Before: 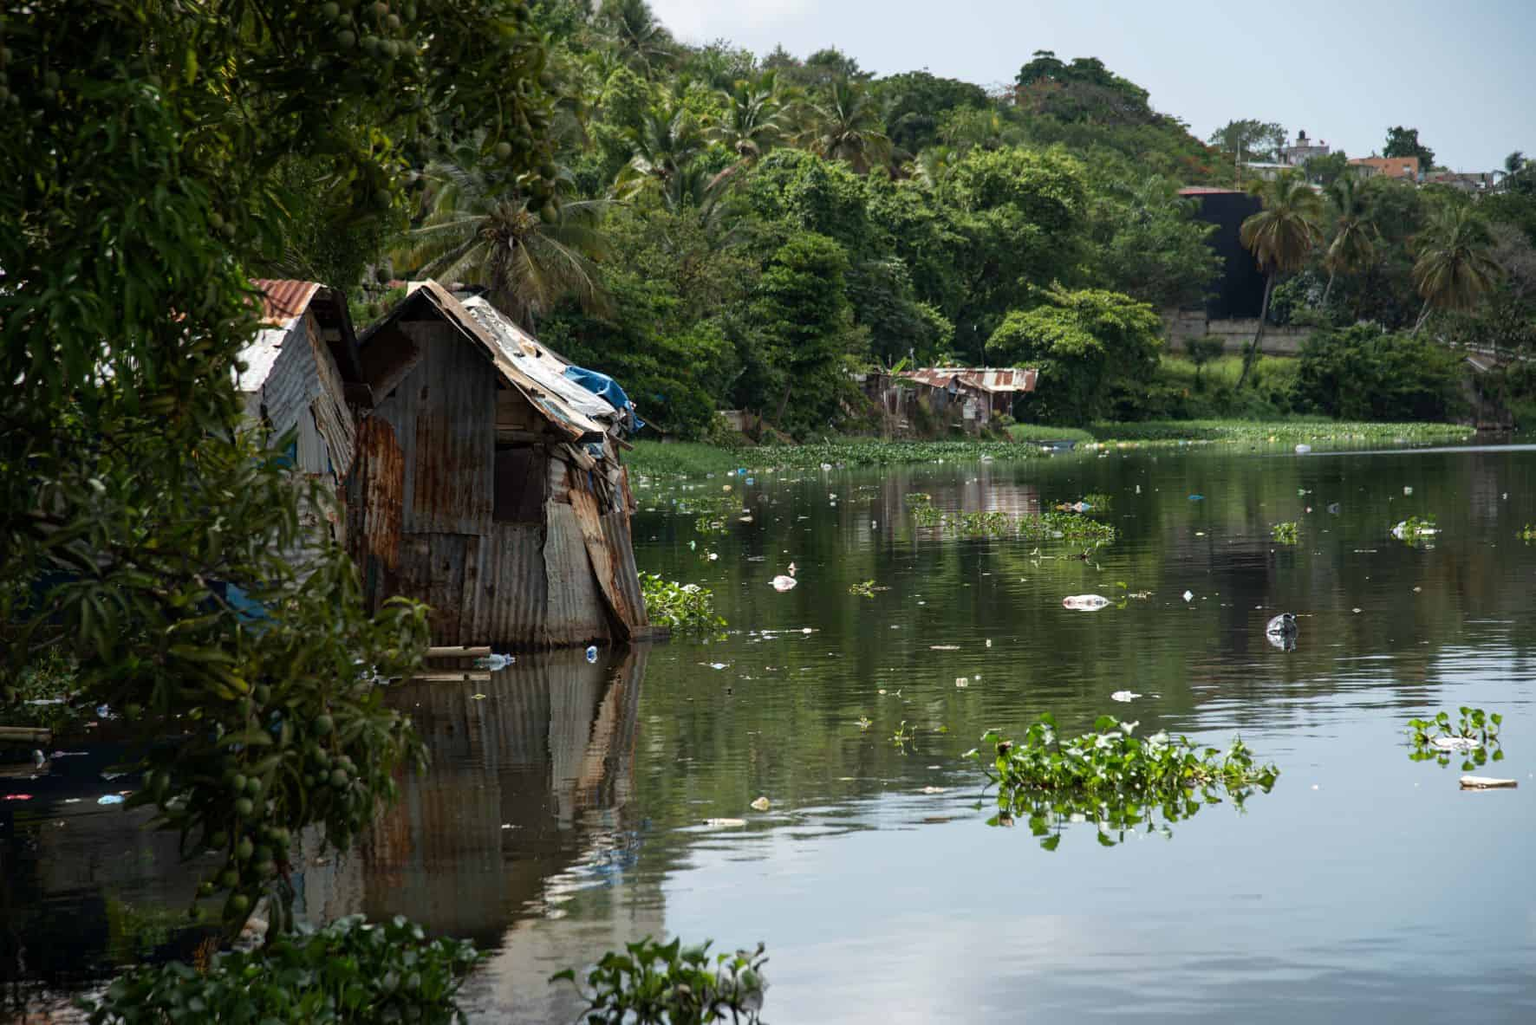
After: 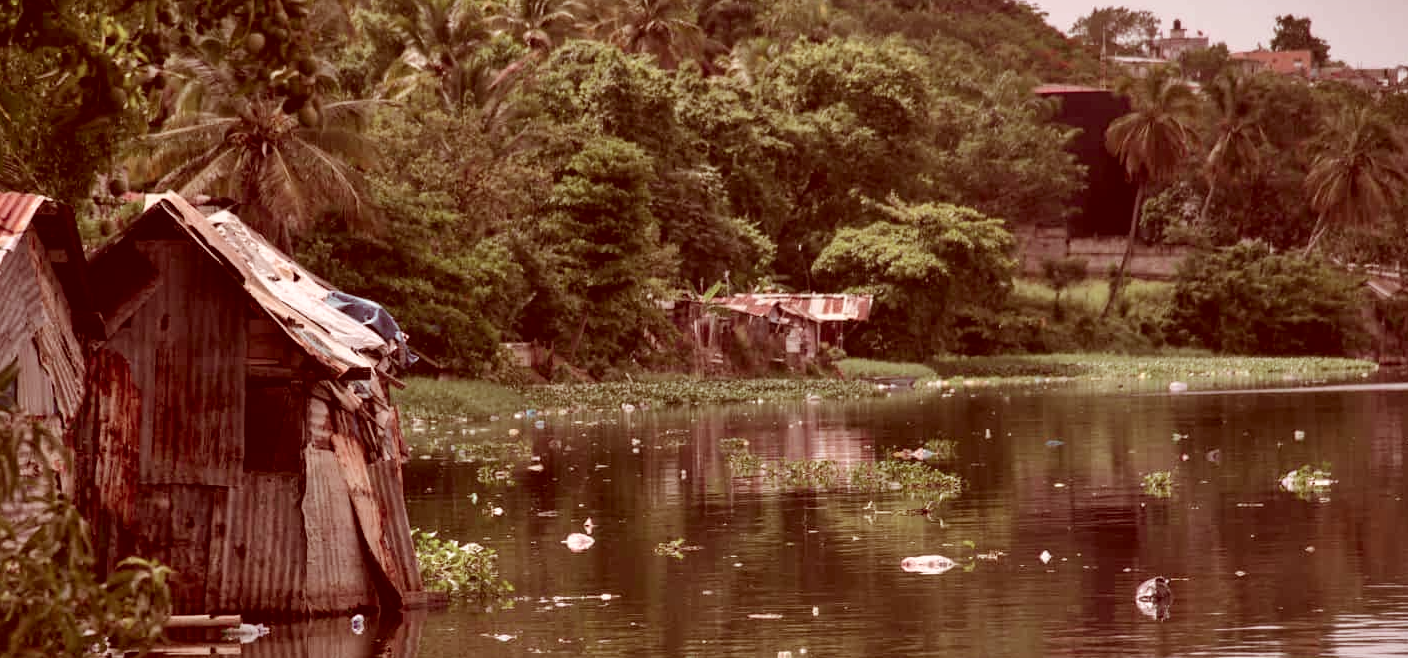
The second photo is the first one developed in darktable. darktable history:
crop: left 18.38%, top 11.092%, right 2.134%, bottom 33.217%
color contrast: blue-yellow contrast 0.7
color correction: highlights a* 9.03, highlights b* 8.71, shadows a* 40, shadows b* 40, saturation 0.8
shadows and highlights: soften with gaussian
